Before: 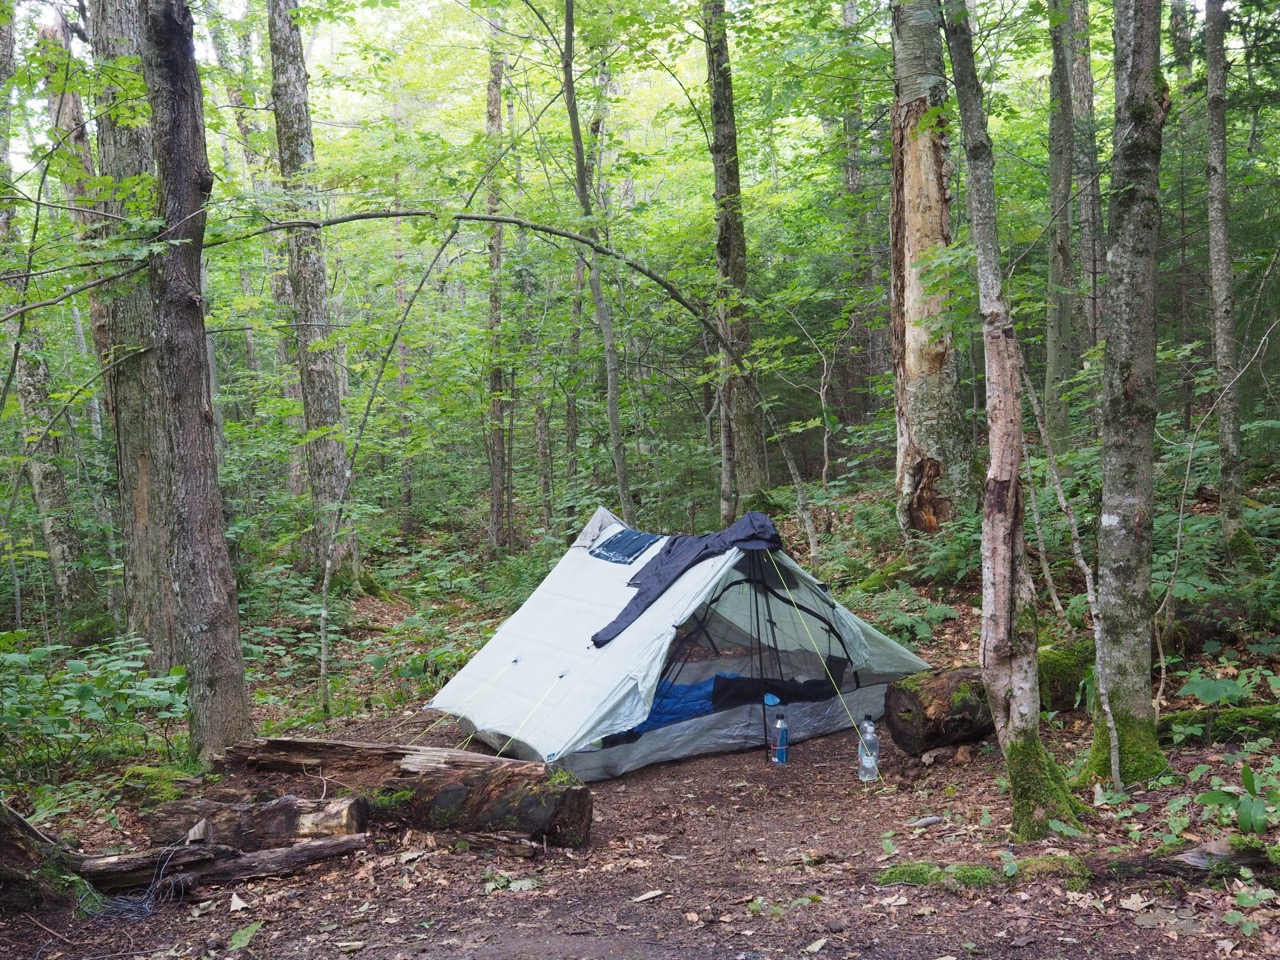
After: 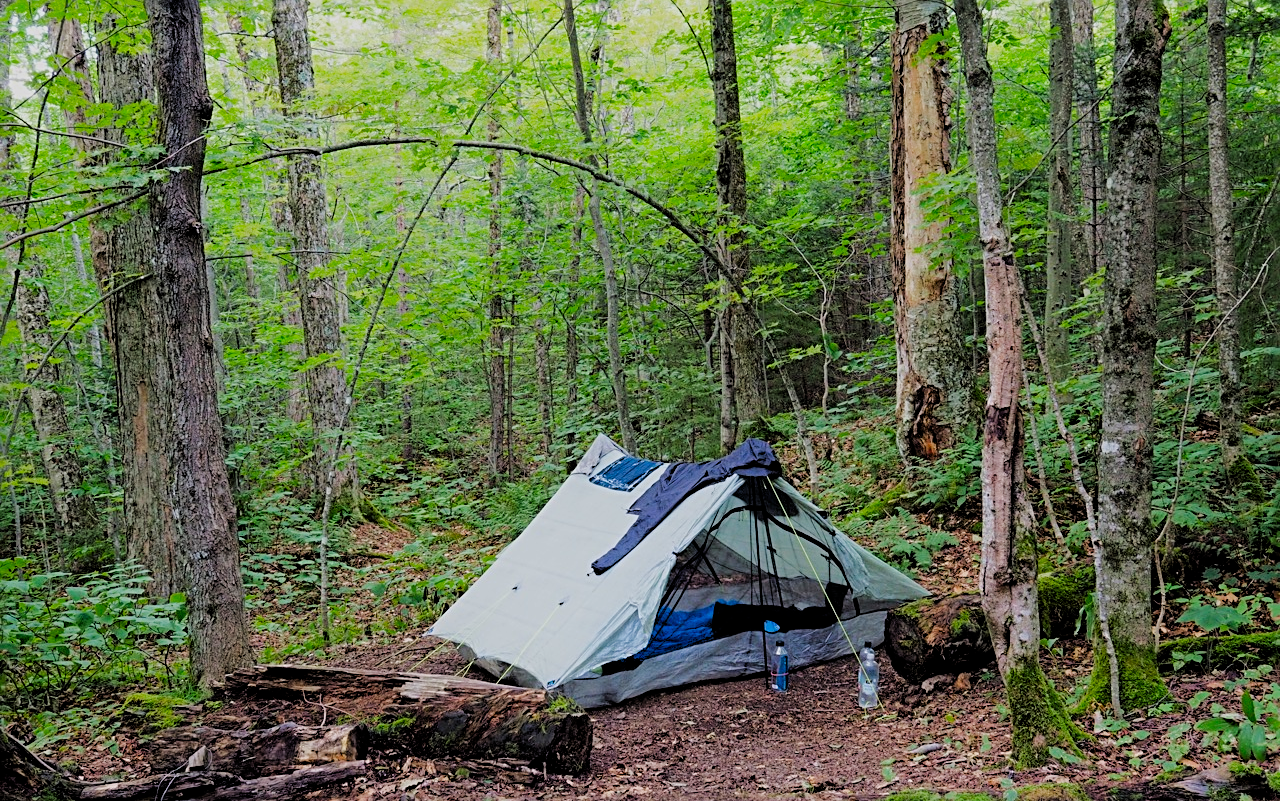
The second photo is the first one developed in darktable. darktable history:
tone curve: curves: ch0 [(0, 0) (0.568, 0.517) (0.8, 0.717) (1, 1)]
rgb levels: levels [[0.013, 0.434, 0.89], [0, 0.5, 1], [0, 0.5, 1]]
sharpen: radius 2.767
filmic rgb: black relative exposure -5 EV, hardness 2.88, contrast 1.2
contrast brightness saturation: saturation 0.5
crop: top 7.625%, bottom 8.027%
